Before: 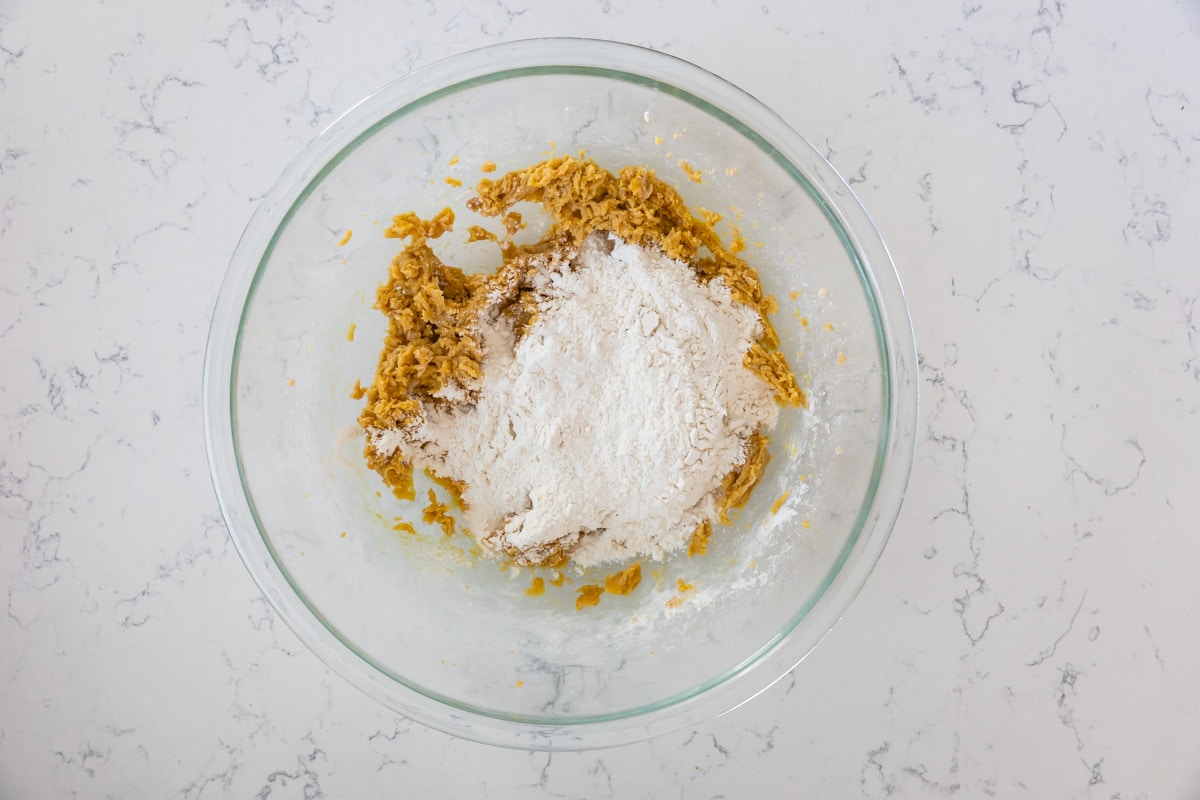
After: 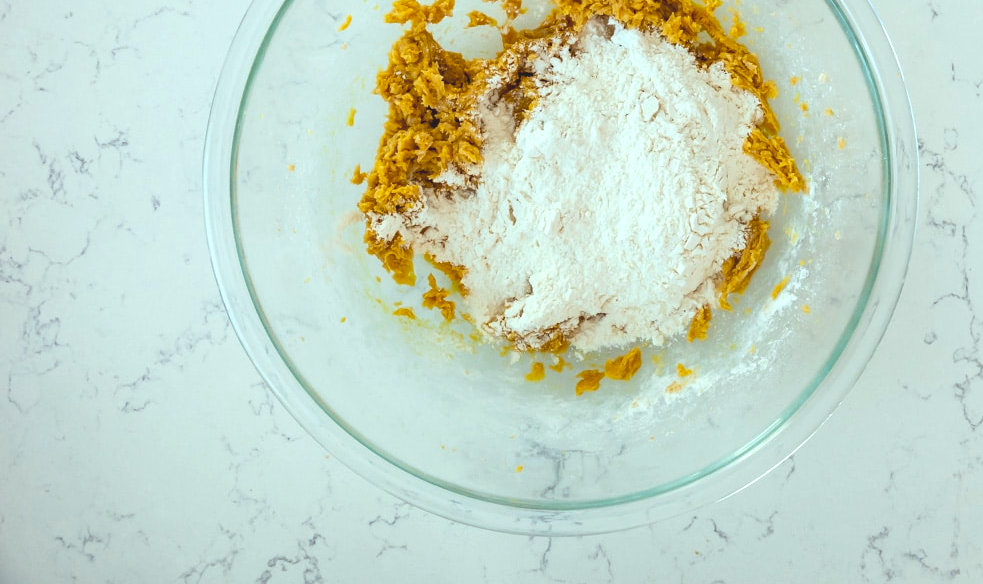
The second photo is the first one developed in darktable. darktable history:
tone equalizer: edges refinement/feathering 500, mask exposure compensation -1.57 EV, preserve details no
crop: top 26.925%, right 18.011%
tone curve: curves: ch0 [(0.122, 0.111) (1, 1)], preserve colors none
color calibration: illuminant custom, x 0.344, y 0.359, temperature 5039.56 K
color balance rgb: shadows lift › chroma 2.054%, shadows lift › hue 247.32°, highlights gain › luminance 20.197%, highlights gain › chroma 2.752%, highlights gain › hue 176.26°, perceptual saturation grading › global saturation 16.3%, global vibrance 9.672%
